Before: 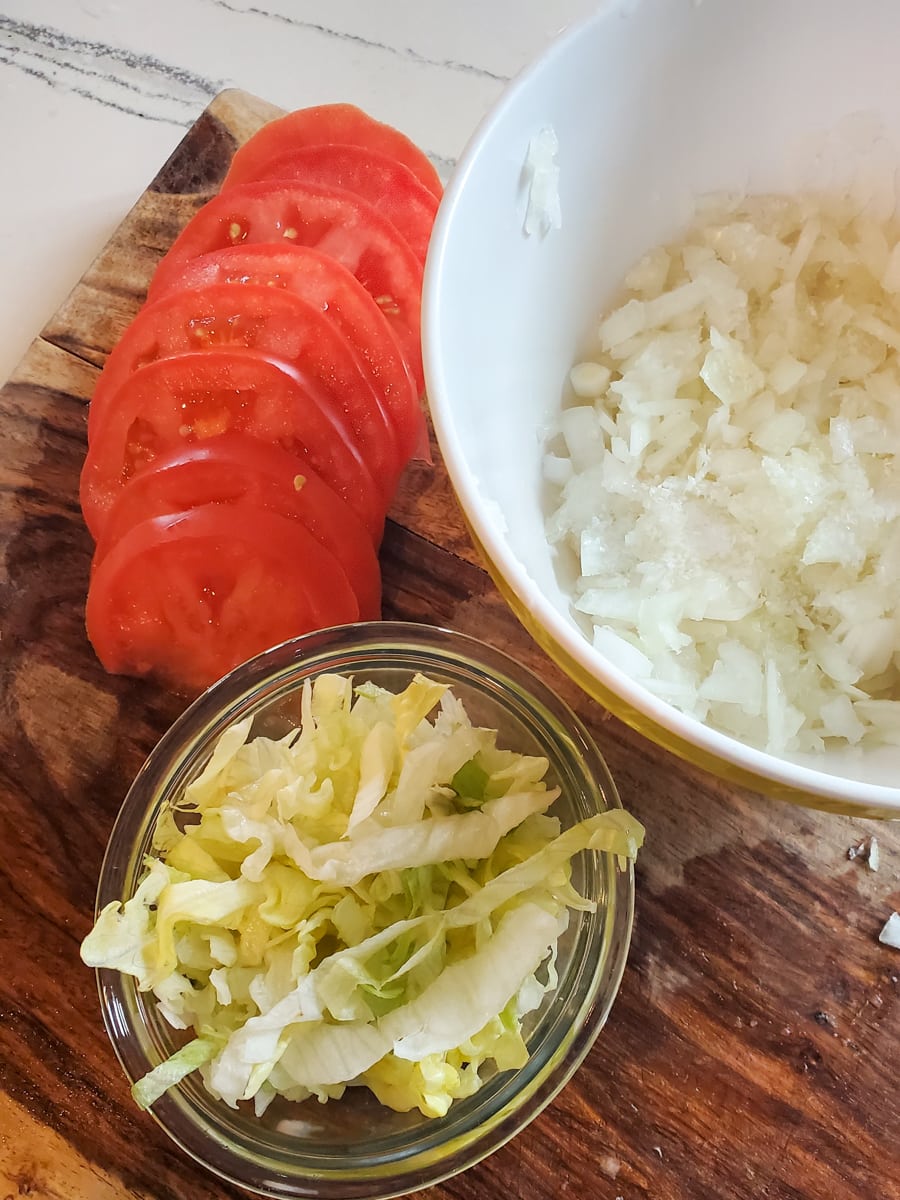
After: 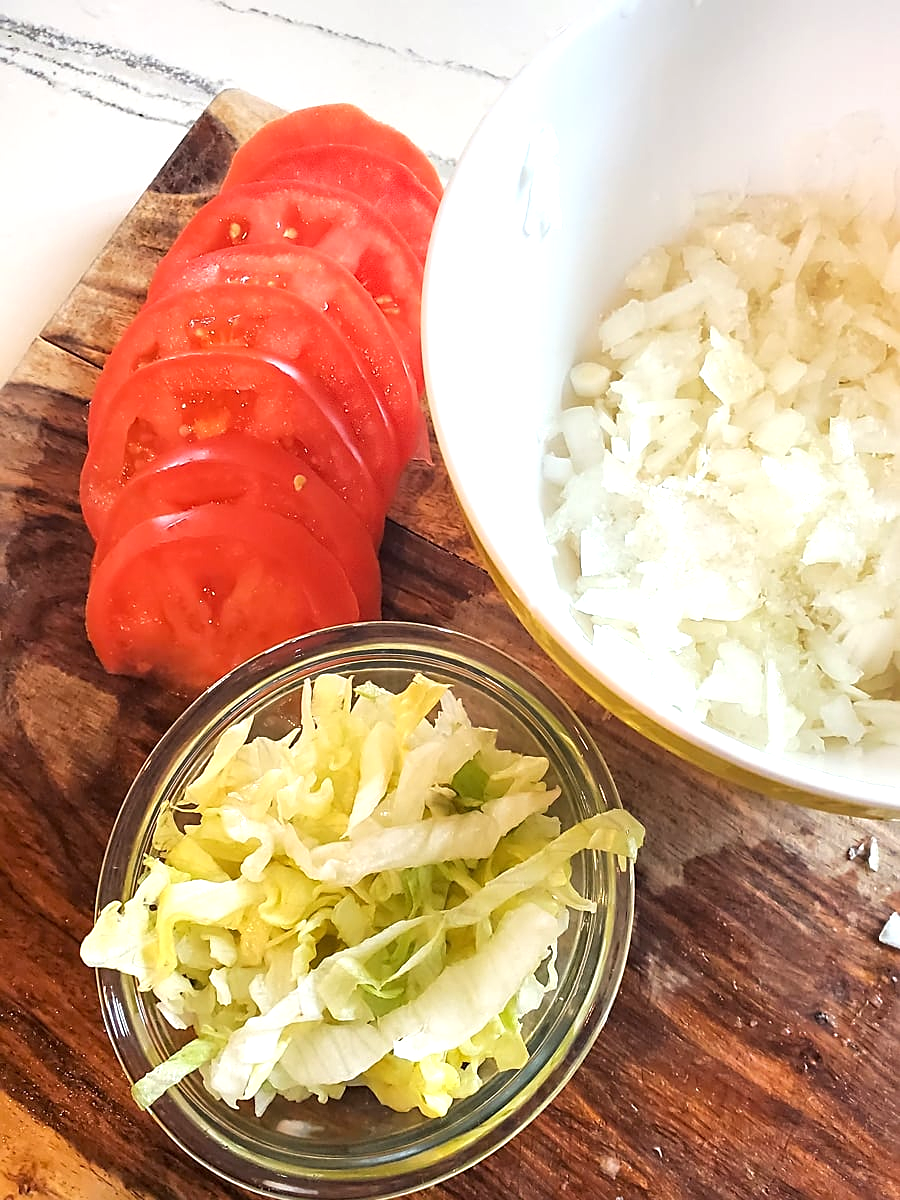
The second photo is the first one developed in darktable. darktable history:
exposure: exposure 0.655 EV, compensate exposure bias true, compensate highlight preservation false
sharpen: on, module defaults
